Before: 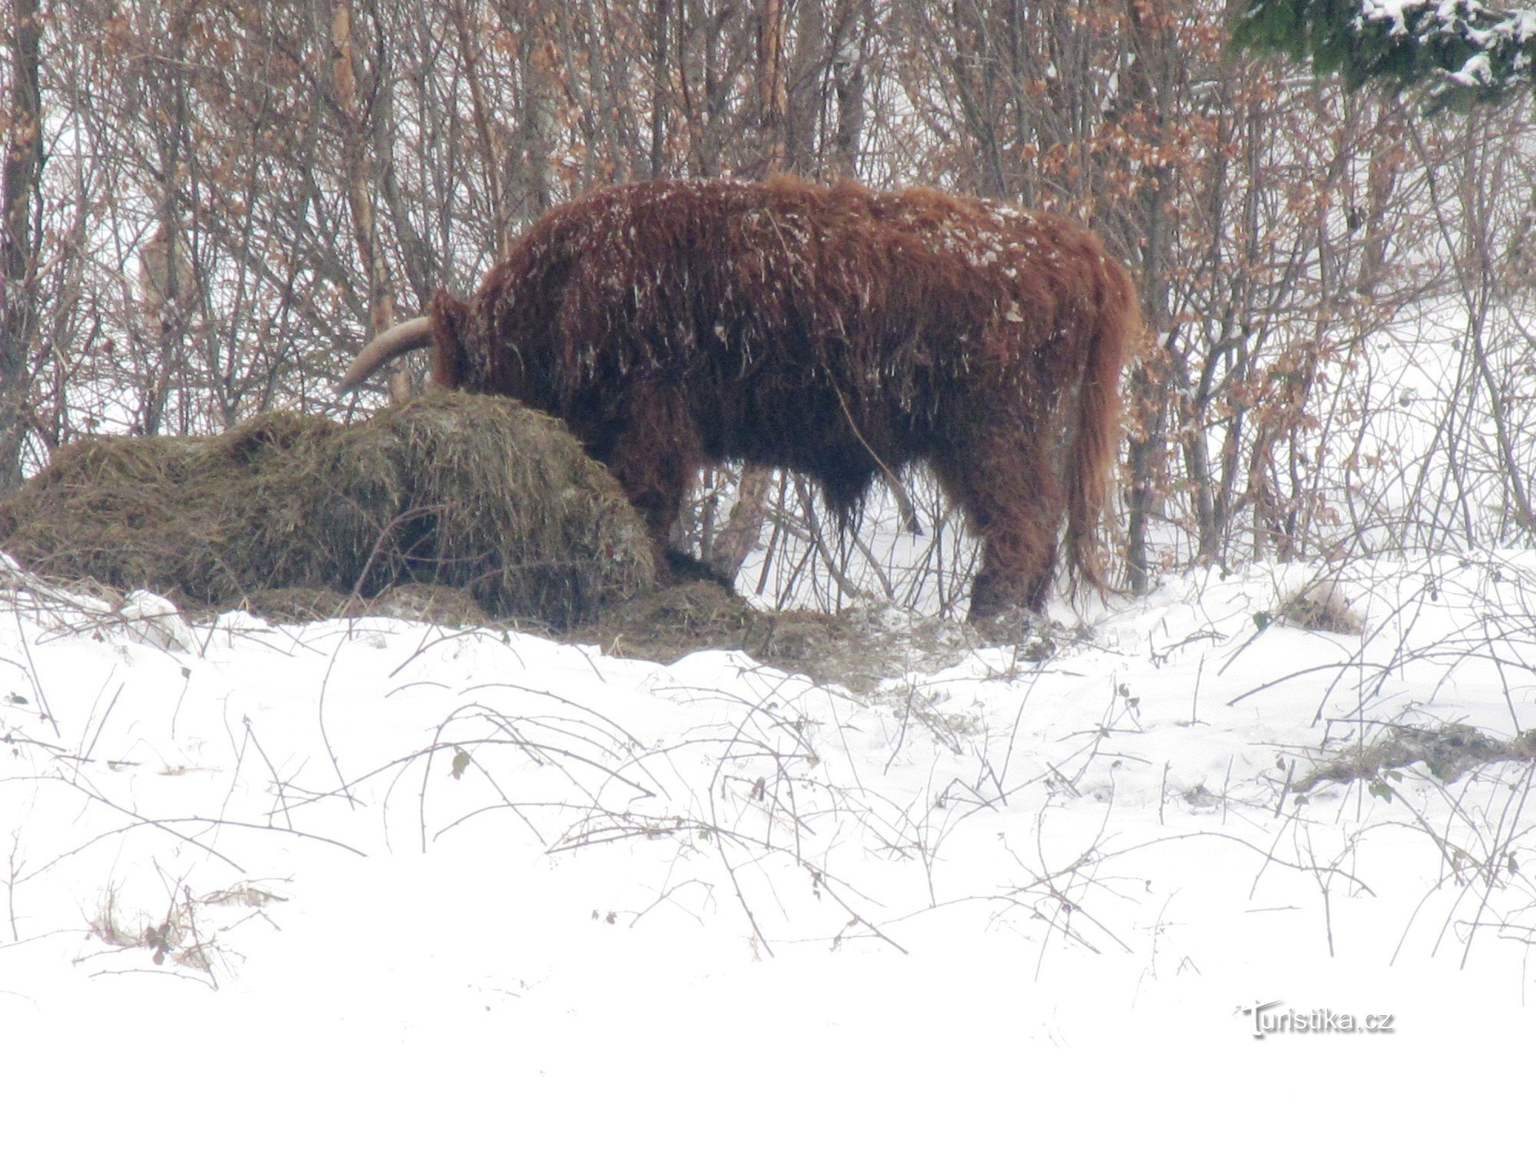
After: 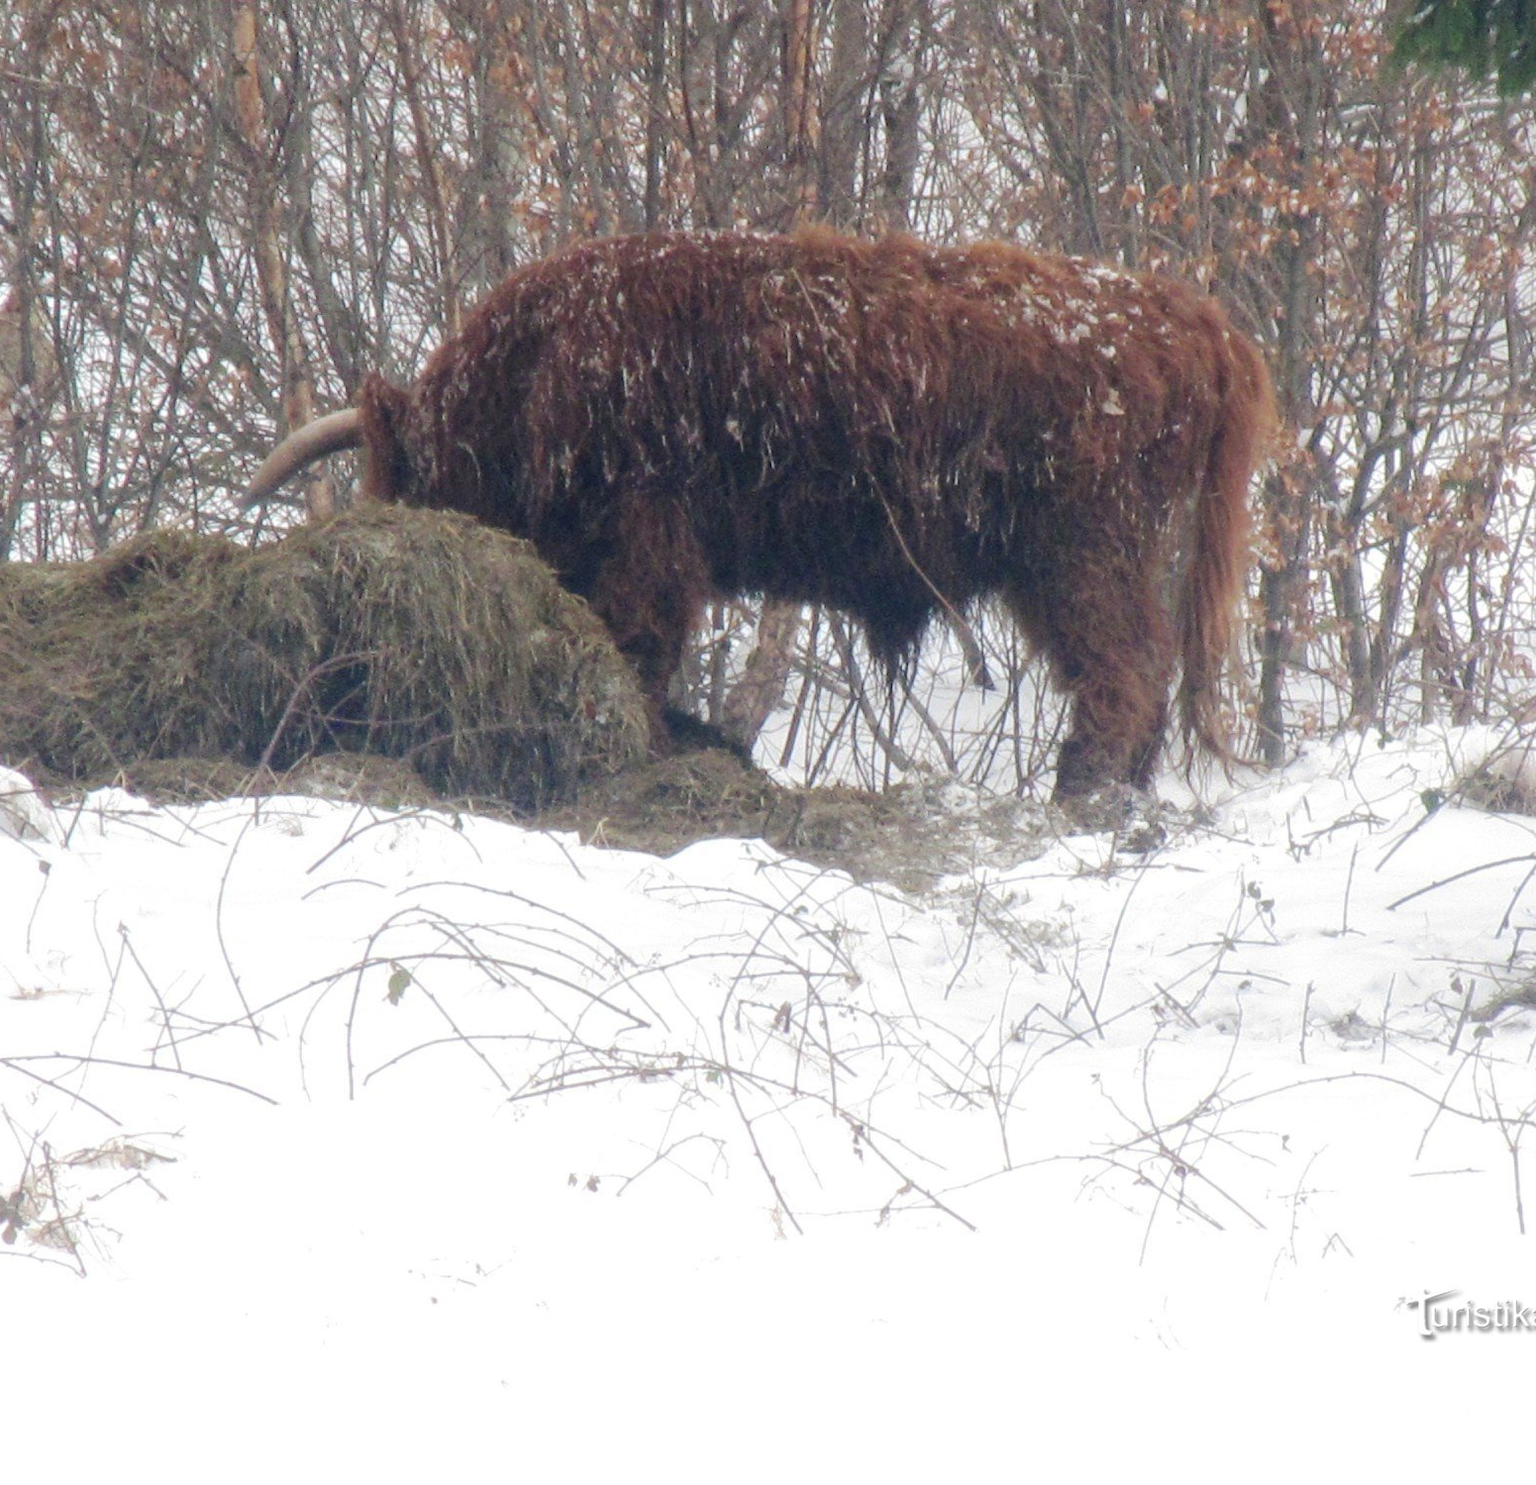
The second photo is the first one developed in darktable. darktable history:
crop: left 9.859%, right 12.555%
